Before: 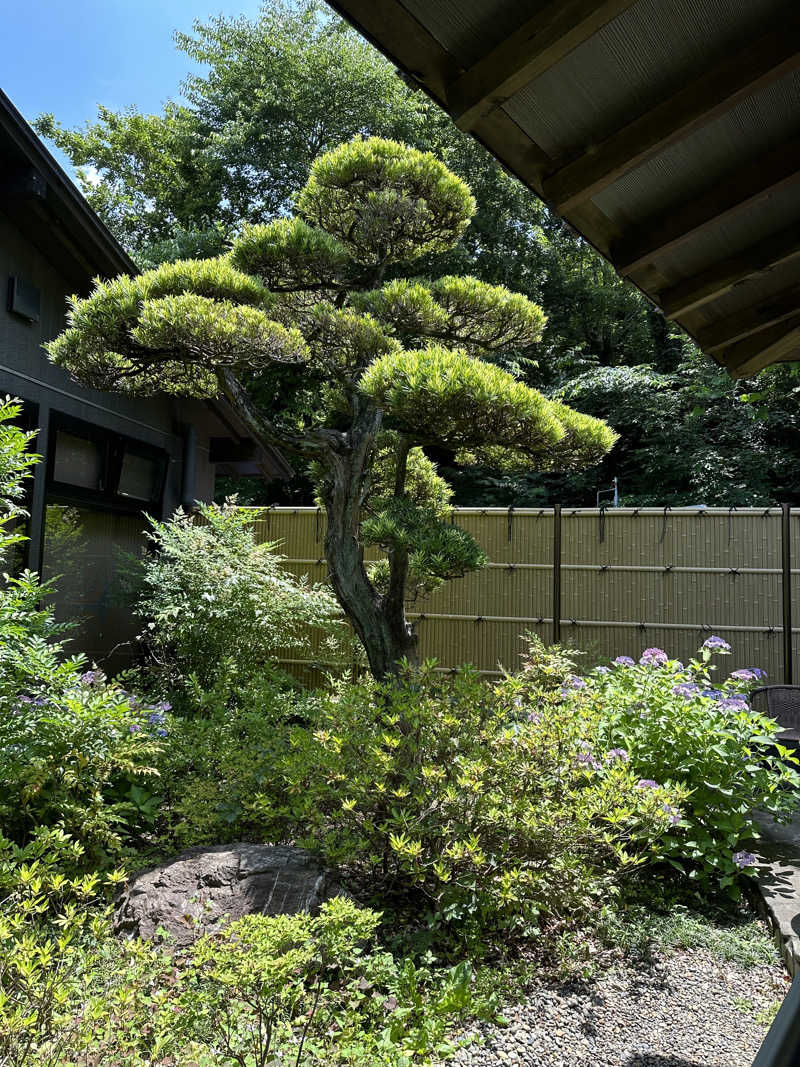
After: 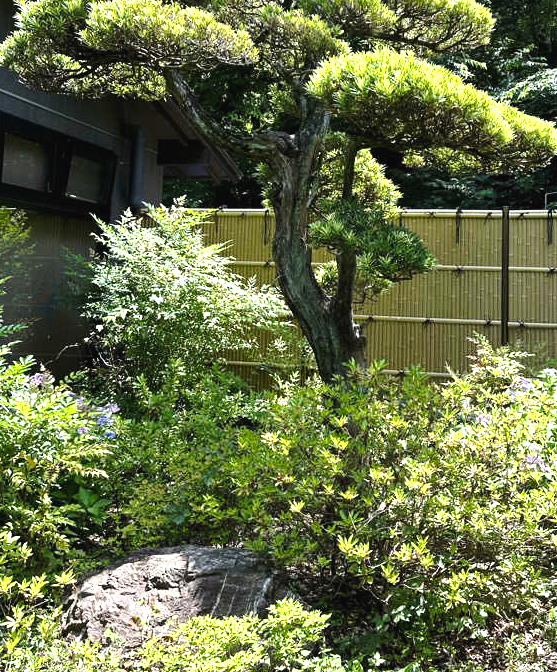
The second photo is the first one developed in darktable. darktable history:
crop: left 6.584%, top 27.954%, right 23.784%, bottom 8.361%
exposure: exposure 0.944 EV, compensate exposure bias true, compensate highlight preservation false
tone curve: curves: ch0 [(0, 0.021) (0.059, 0.053) (0.212, 0.18) (0.337, 0.304) (0.495, 0.505) (0.725, 0.731) (0.89, 0.919) (1, 1)]; ch1 [(0, 0) (0.094, 0.081) (0.285, 0.299) (0.403, 0.436) (0.479, 0.475) (0.54, 0.55) (0.615, 0.637) (0.683, 0.688) (1, 1)]; ch2 [(0, 0) (0.257, 0.217) (0.434, 0.434) (0.498, 0.507) (0.527, 0.542) (0.597, 0.587) (0.658, 0.595) (1, 1)], preserve colors none
